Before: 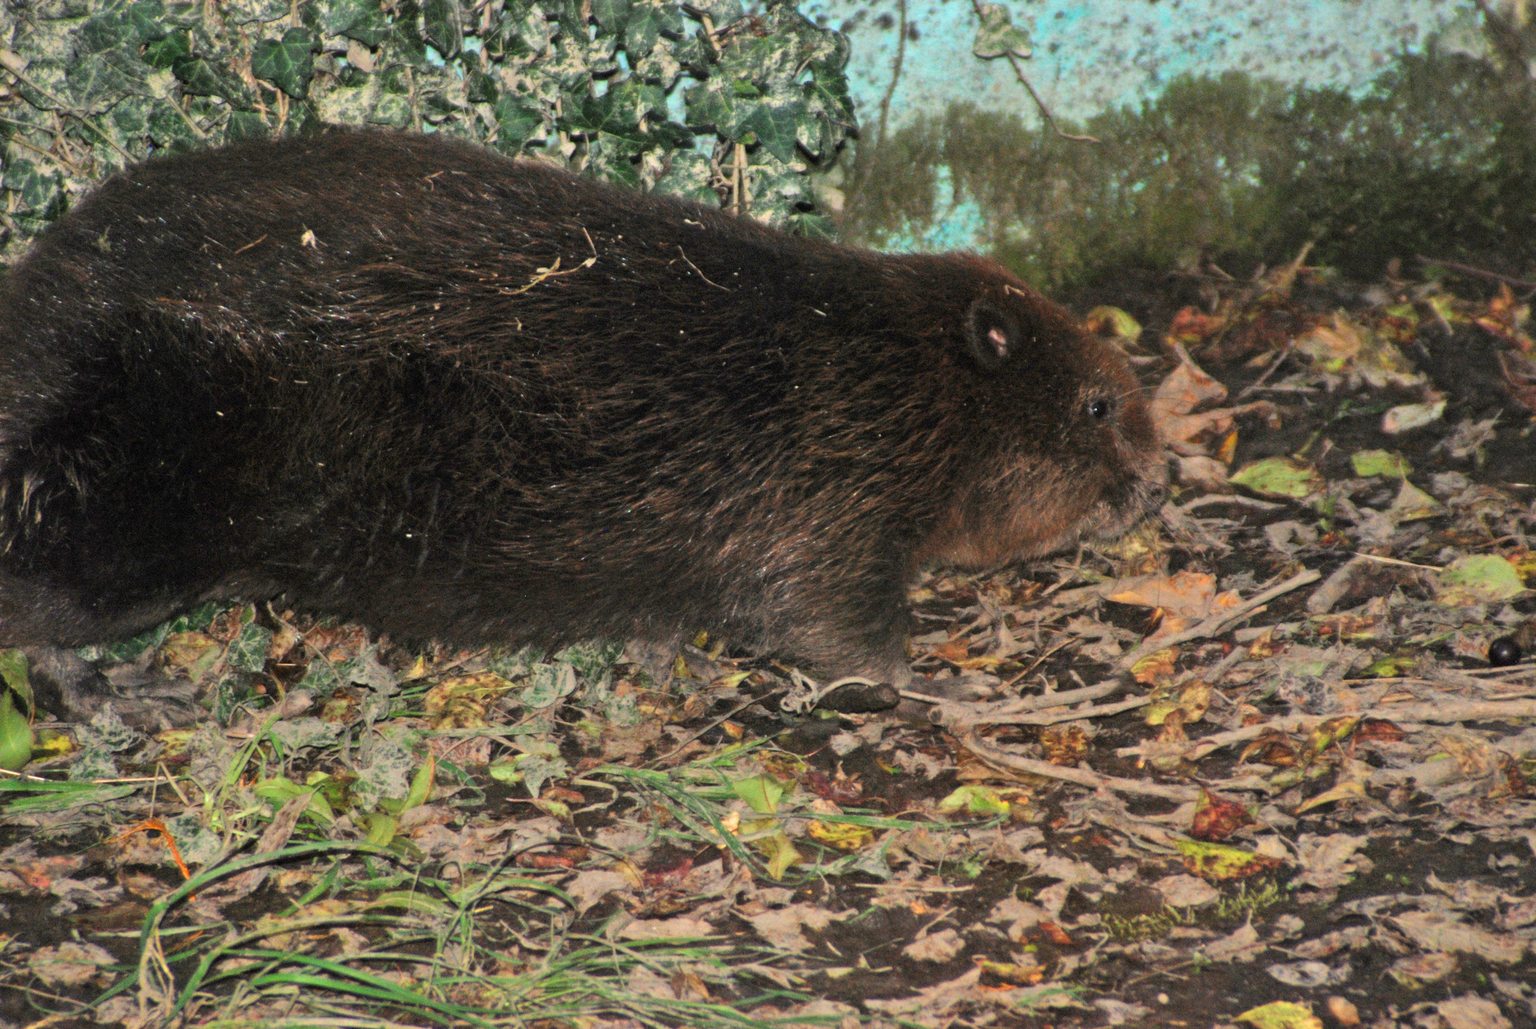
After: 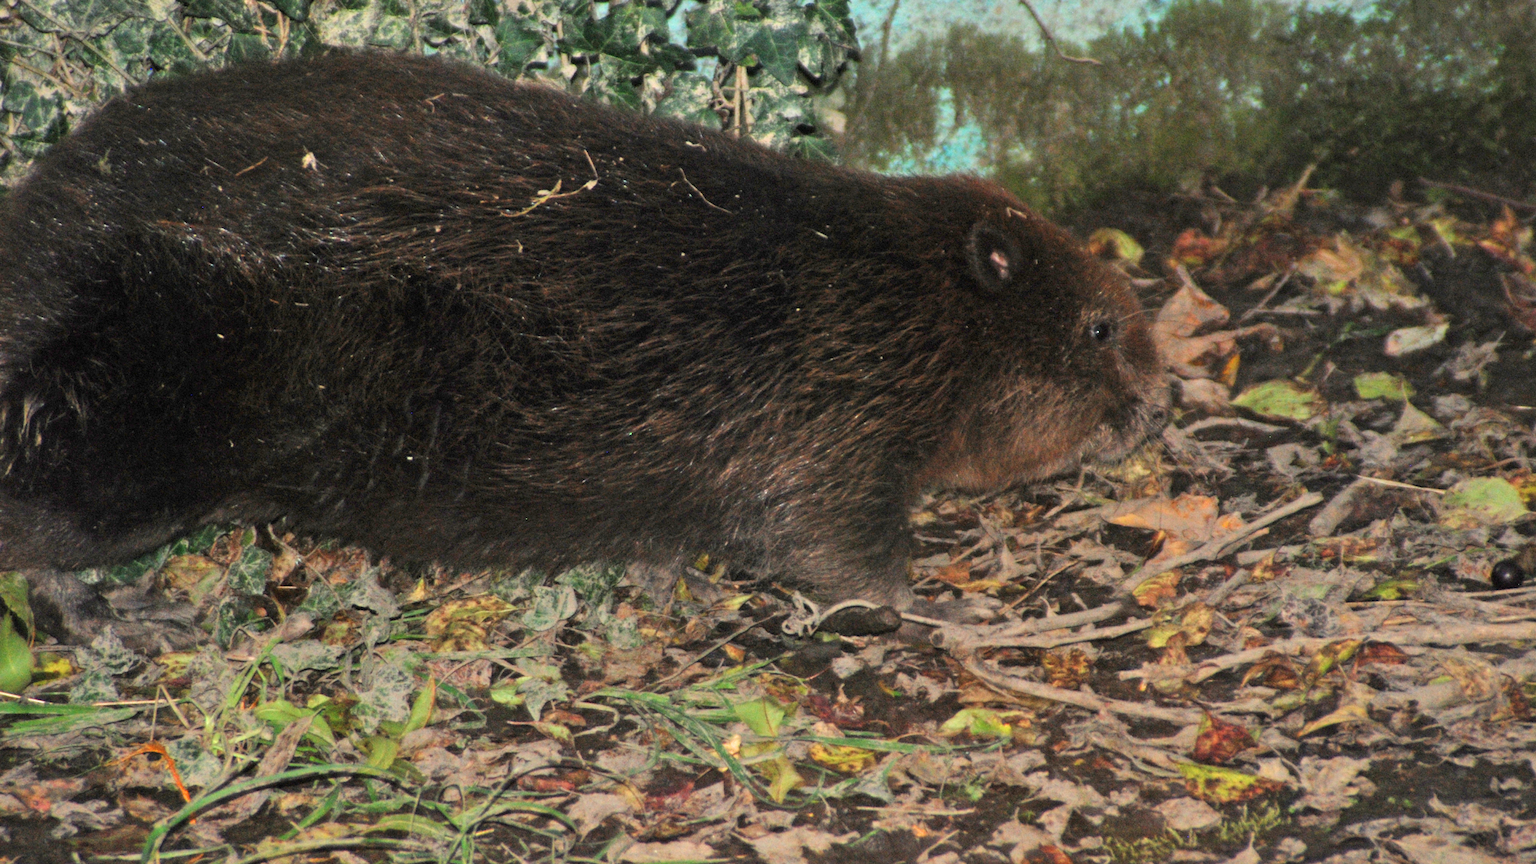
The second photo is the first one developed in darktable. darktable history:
crop: top 7.625%, bottom 8.027%
white balance: emerald 1
